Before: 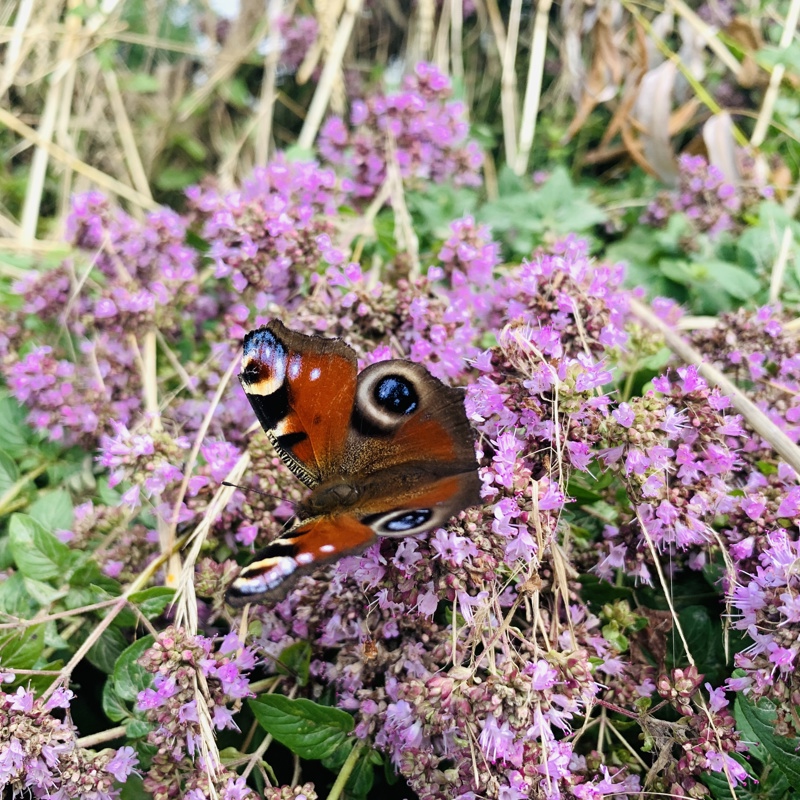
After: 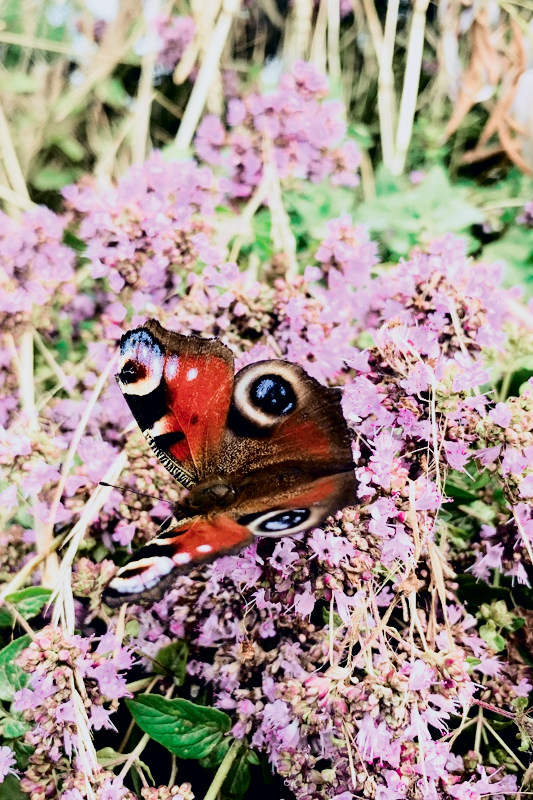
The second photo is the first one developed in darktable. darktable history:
filmic rgb: middle gray luminance 21.73%, black relative exposure -14 EV, white relative exposure 2.96 EV, threshold 6 EV, target black luminance 0%, hardness 8.81, latitude 59.69%, contrast 1.208, highlights saturation mix 5%, shadows ↔ highlights balance 41.6%, add noise in highlights 0, color science v3 (2019), use custom middle-gray values true, iterations of high-quality reconstruction 0, contrast in highlights soft, enable highlight reconstruction true
crop and rotate: left 15.446%, right 17.836%
exposure: black level correction 0.001, exposure 0.5 EV, compensate exposure bias true, compensate highlight preservation false
tone curve: curves: ch0 [(0, 0) (0.049, 0.01) (0.154, 0.081) (0.491, 0.56) (0.739, 0.794) (0.992, 0.937)]; ch1 [(0, 0) (0.172, 0.123) (0.317, 0.272) (0.401, 0.422) (0.499, 0.497) (0.531, 0.54) (0.615, 0.603) (0.741, 0.783) (1, 1)]; ch2 [(0, 0) (0.411, 0.424) (0.462, 0.464) (0.502, 0.489) (0.544, 0.551) (0.686, 0.638) (1, 1)], color space Lab, independent channels, preserve colors none
